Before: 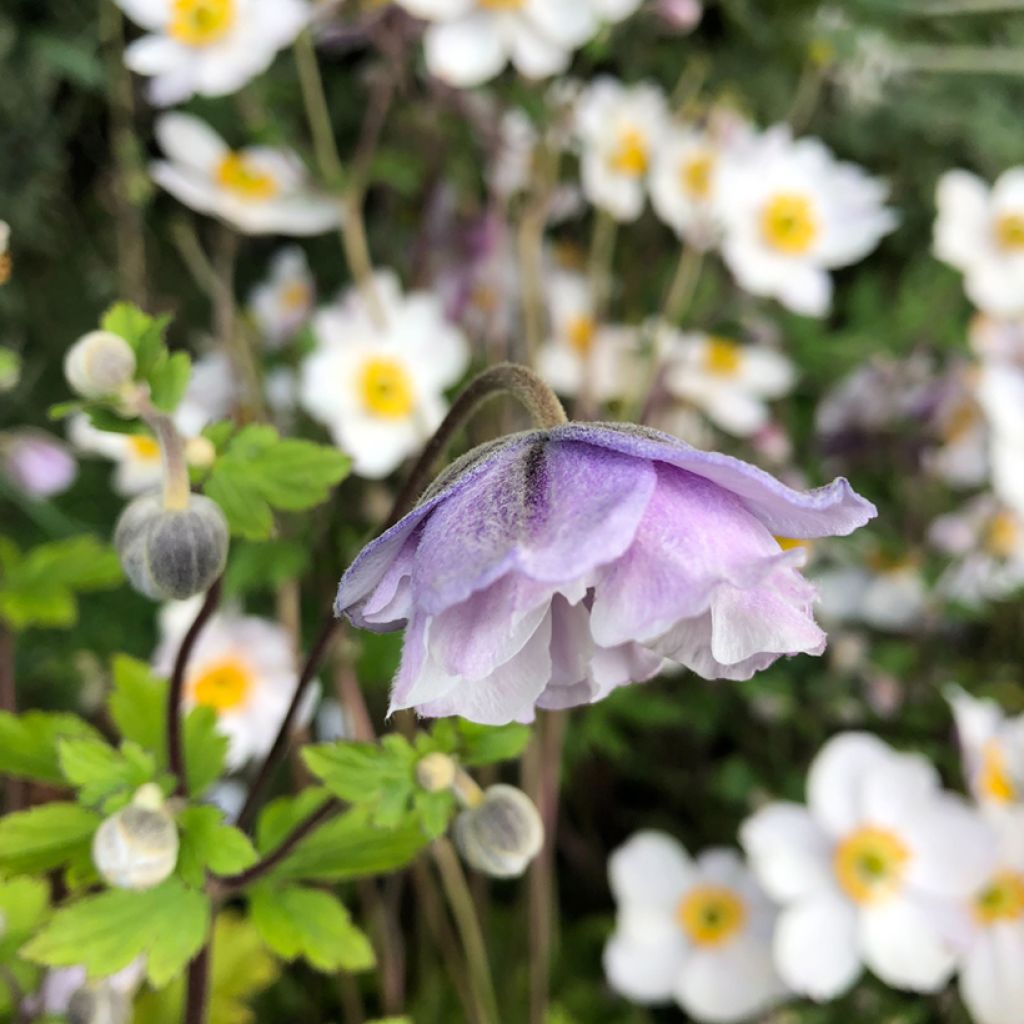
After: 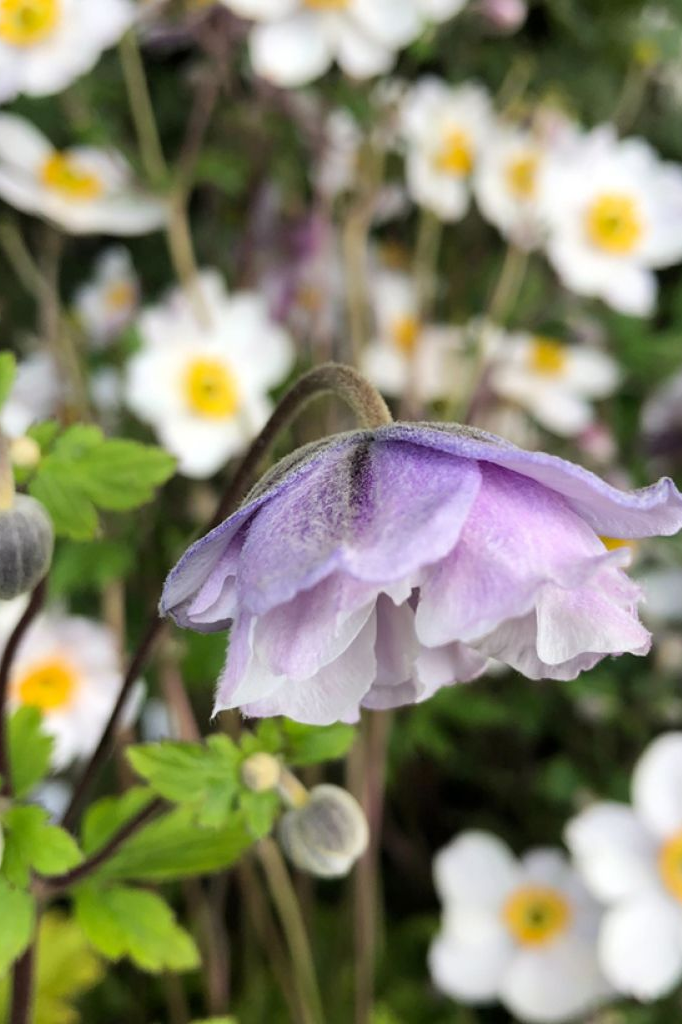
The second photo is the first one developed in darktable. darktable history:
crop: left 17.181%, right 16.165%
